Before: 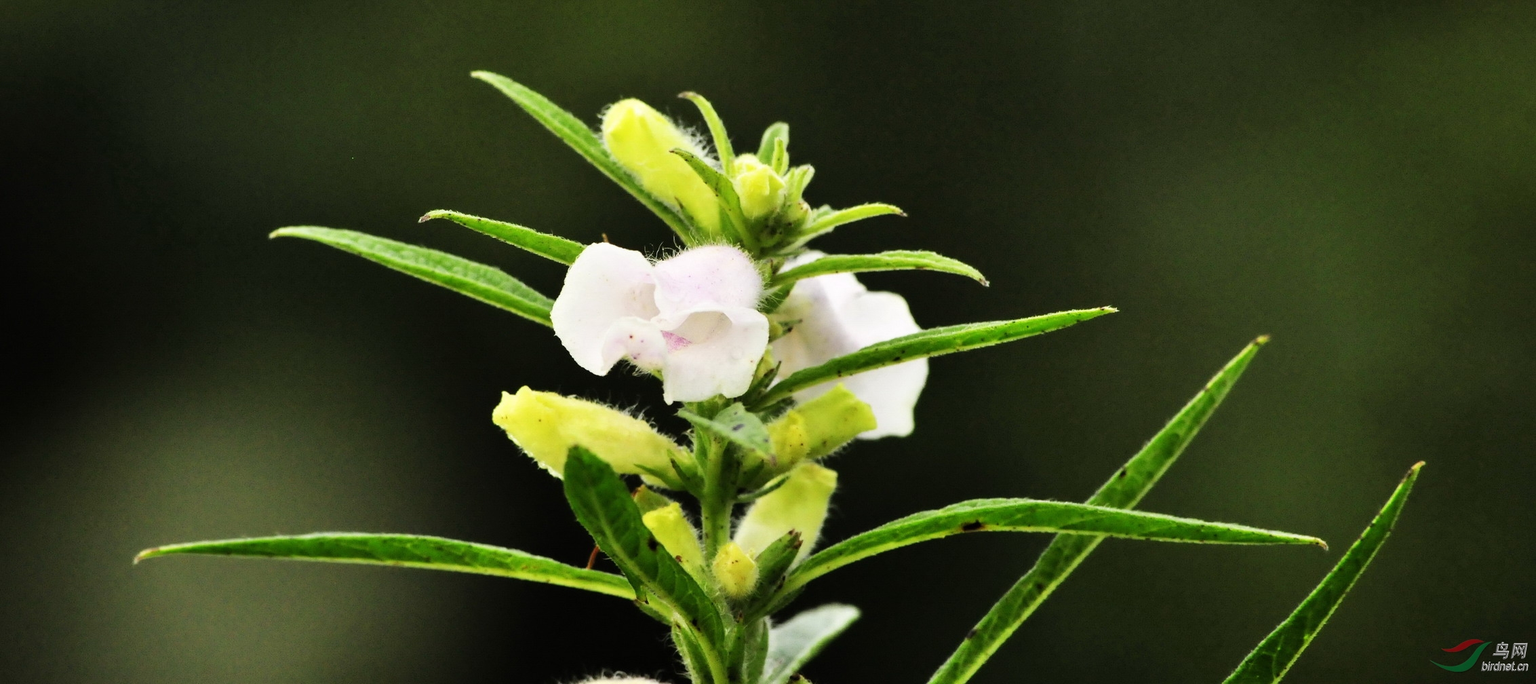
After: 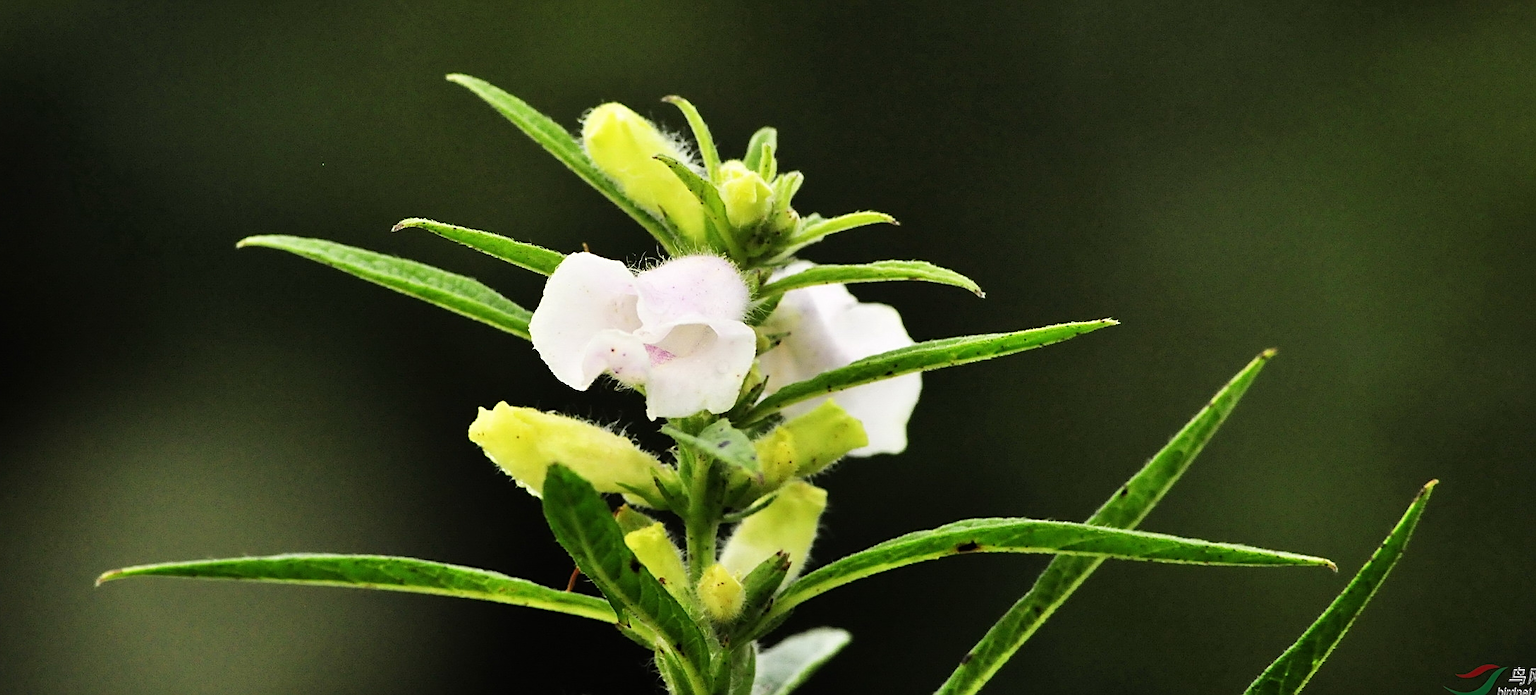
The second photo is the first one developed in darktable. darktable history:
crop and rotate: left 2.756%, right 1.074%, bottom 2.103%
sharpen: on, module defaults
